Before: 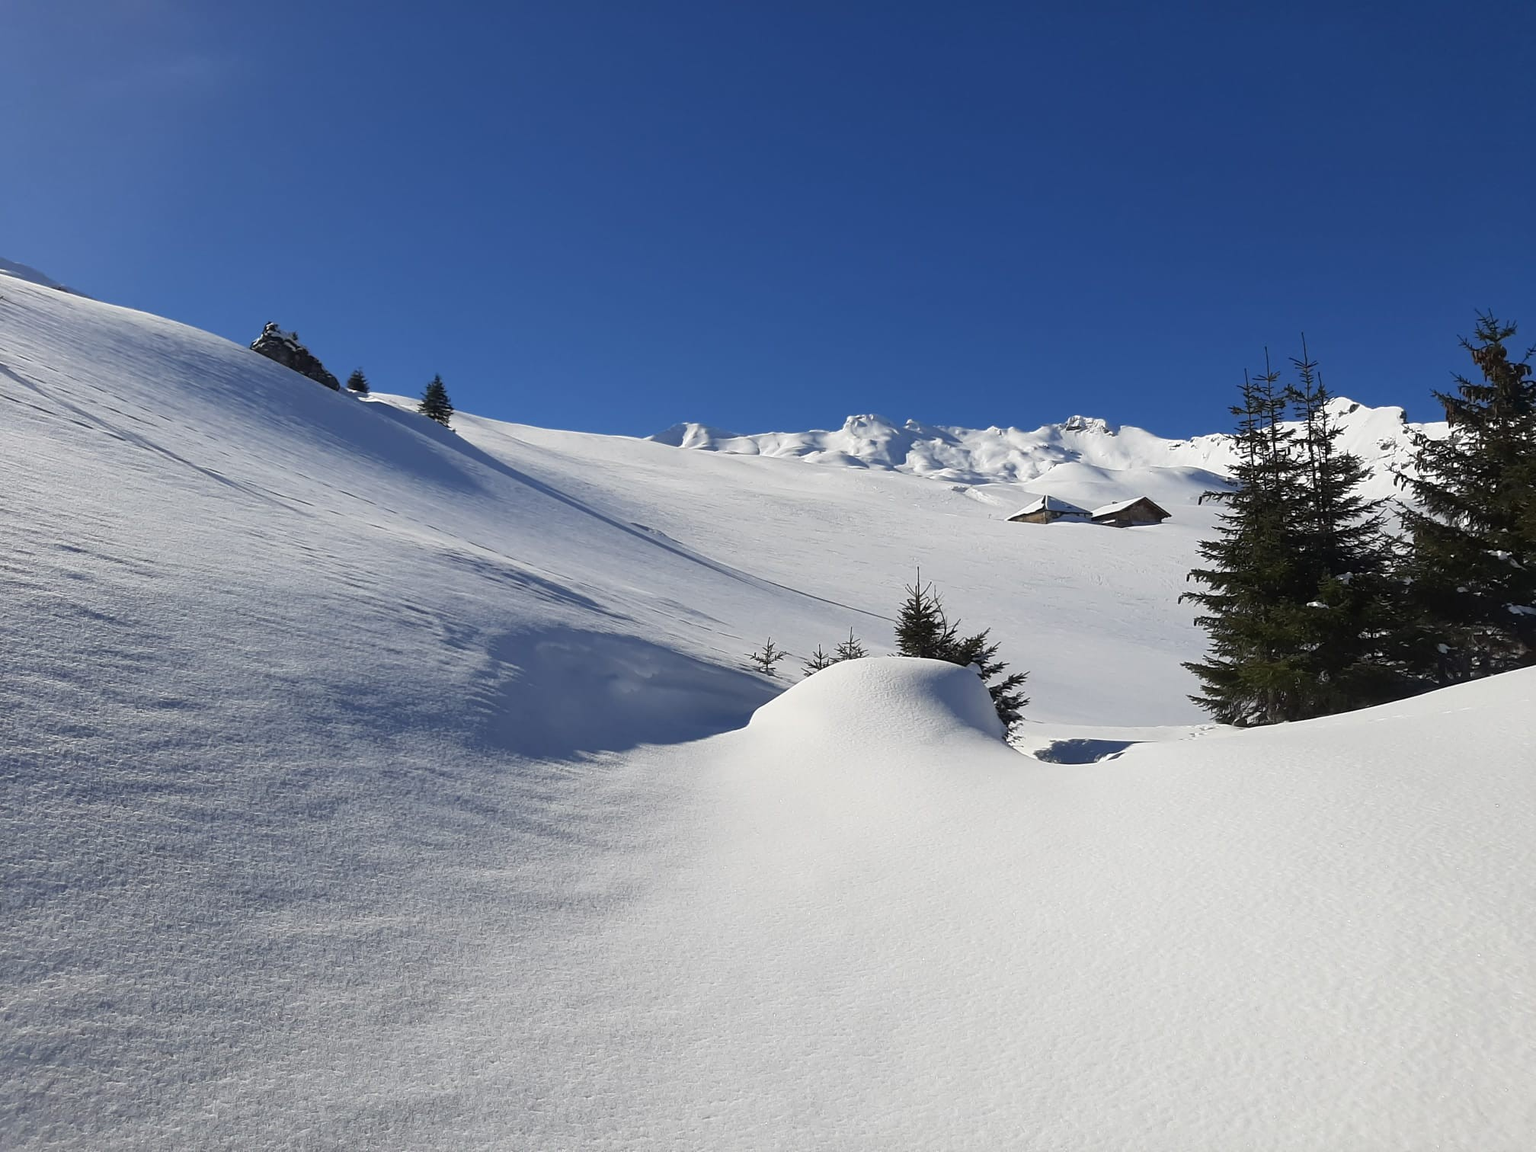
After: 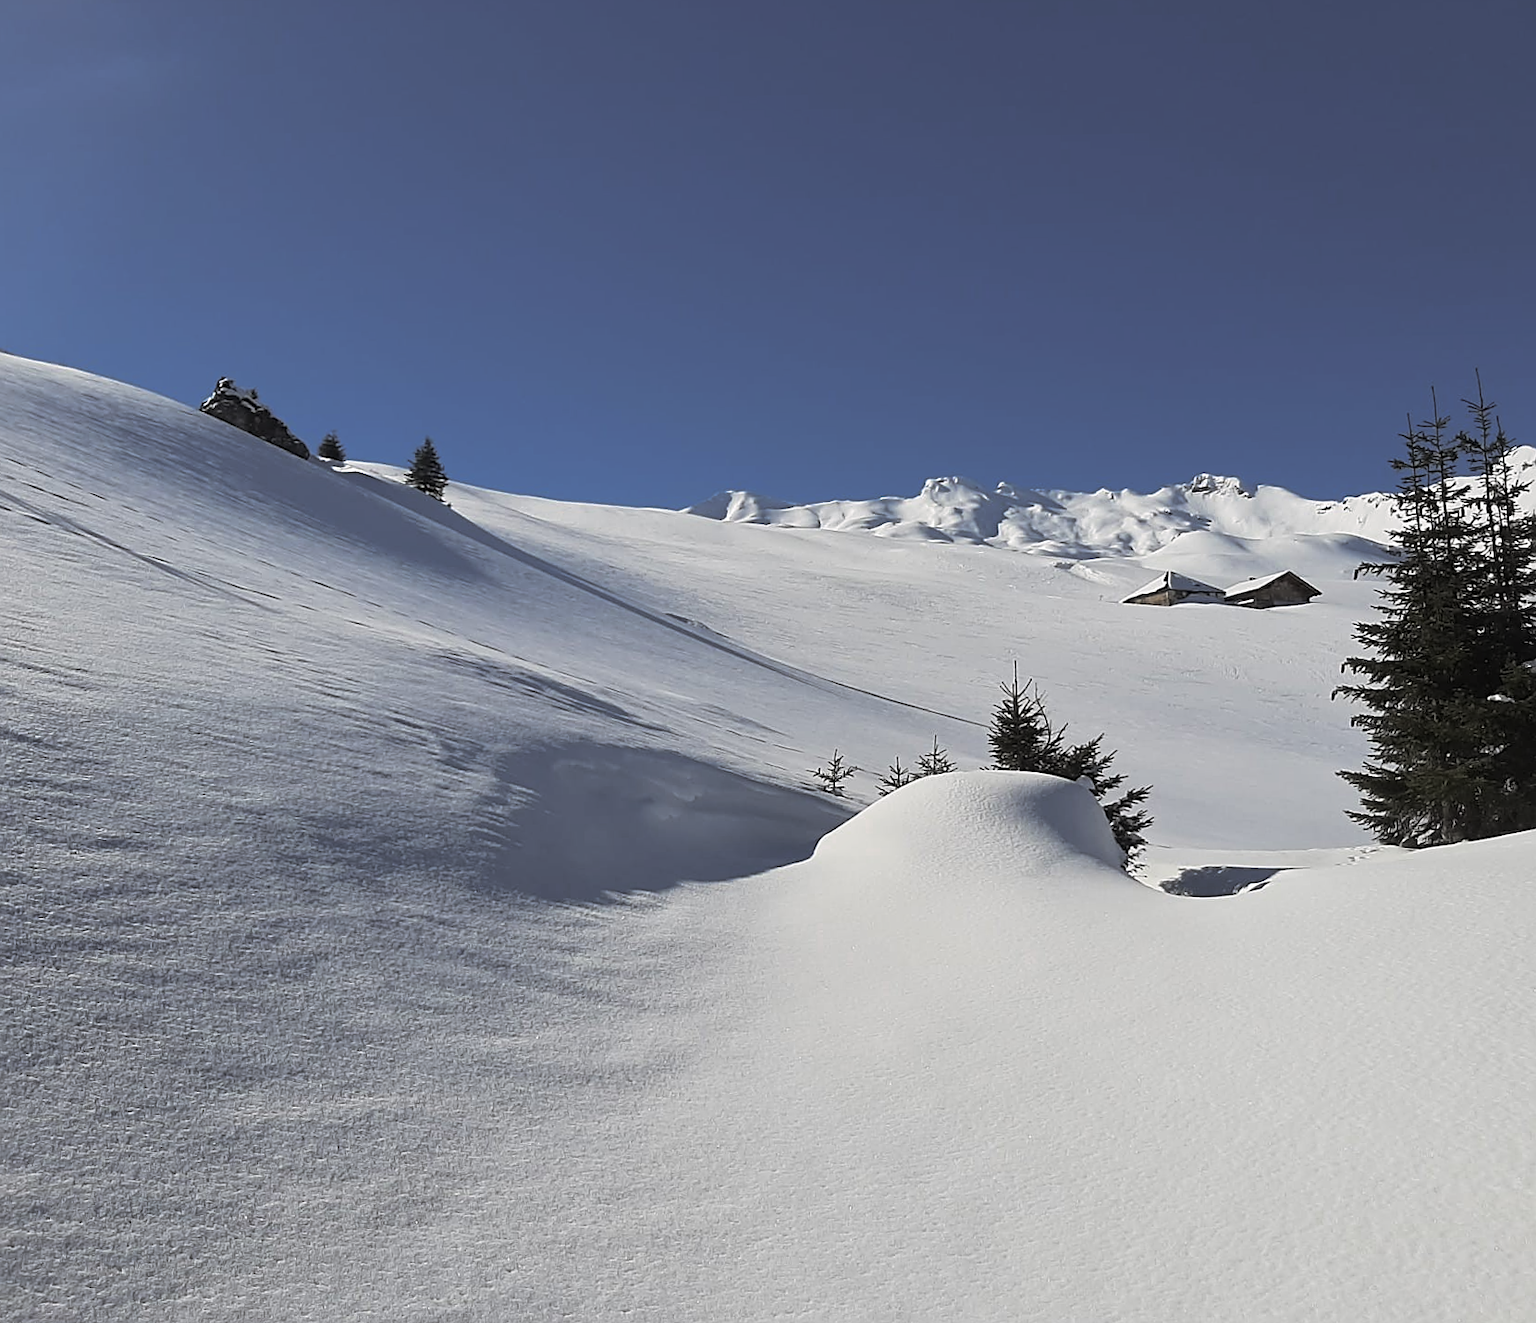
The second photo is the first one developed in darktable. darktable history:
crop and rotate: angle 1°, left 4.281%, top 0.642%, right 11.383%, bottom 2.486%
split-toning: shadows › hue 36°, shadows › saturation 0.05, highlights › hue 10.8°, highlights › saturation 0.15, compress 40%
tone equalizer: -8 EV -0.002 EV, -7 EV 0.005 EV, -6 EV -0.009 EV, -5 EV 0.011 EV, -4 EV -0.012 EV, -3 EV 0.007 EV, -2 EV -0.062 EV, -1 EV -0.293 EV, +0 EV -0.582 EV, smoothing diameter 2%, edges refinement/feathering 20, mask exposure compensation -1.57 EV, filter diffusion 5
sharpen: on, module defaults
color zones: curves: ch0 [(0, 0.465) (0.092, 0.596) (0.289, 0.464) (0.429, 0.453) (0.571, 0.464) (0.714, 0.455) (0.857, 0.462) (1, 0.465)]
